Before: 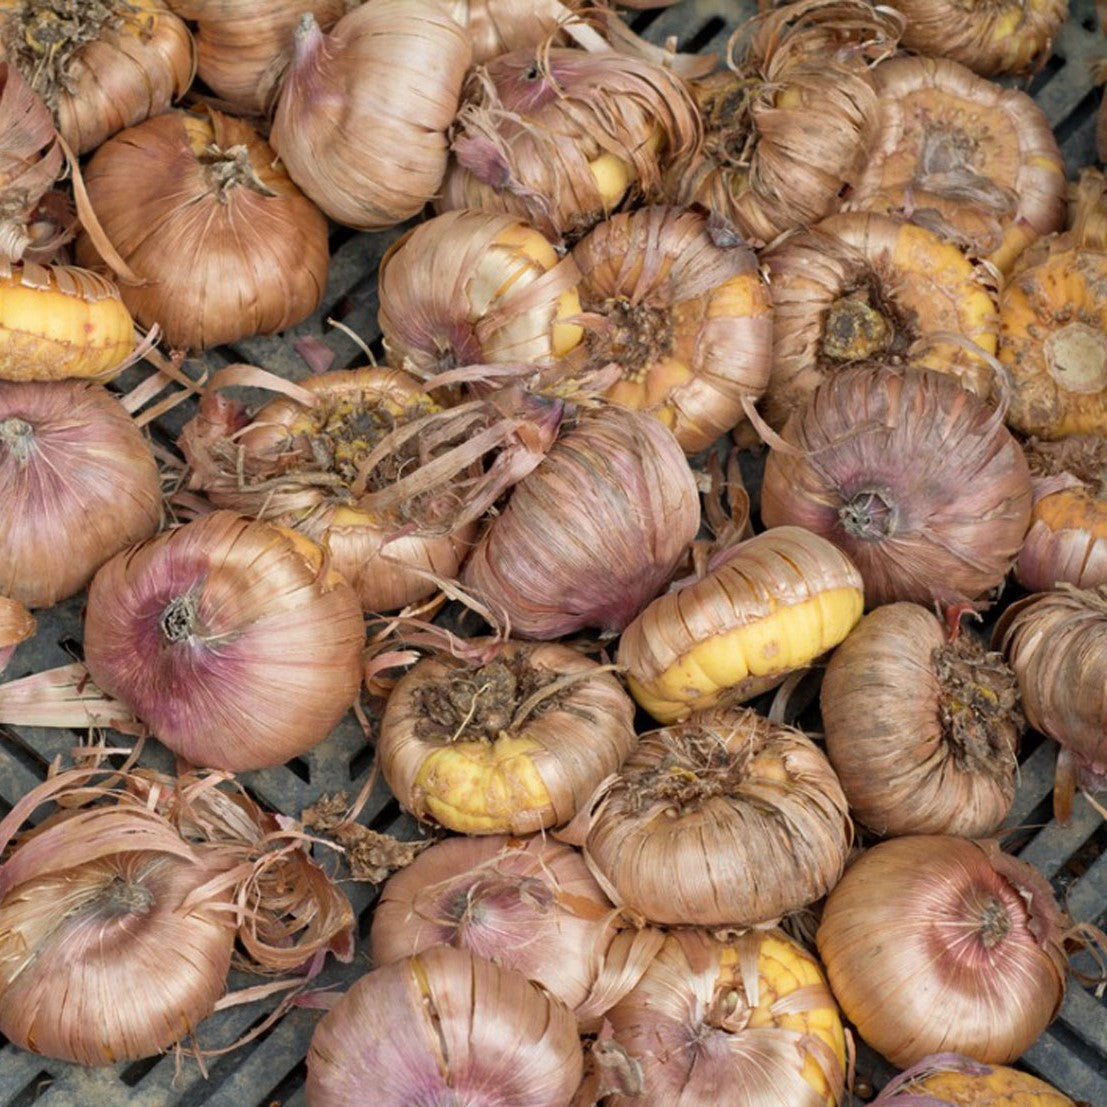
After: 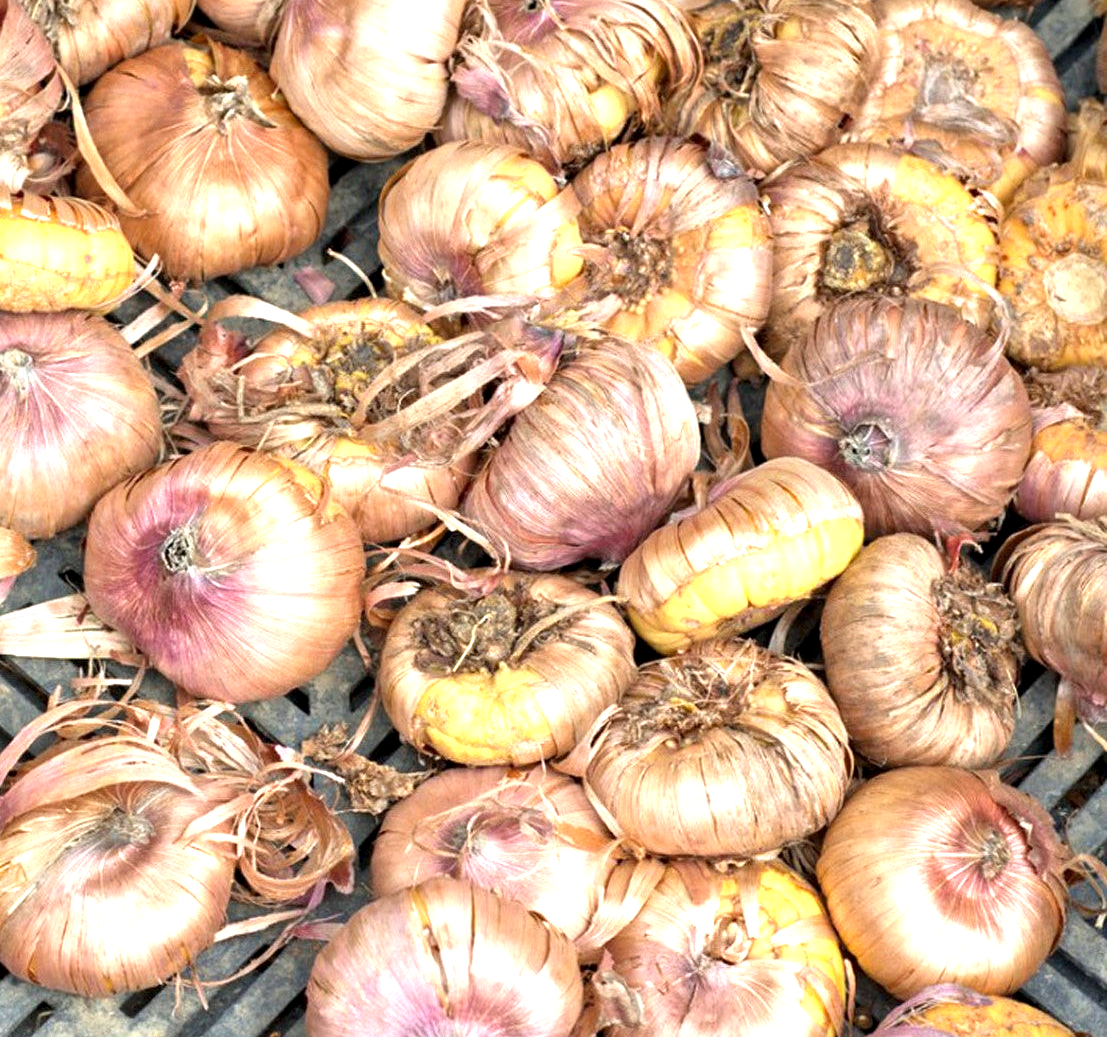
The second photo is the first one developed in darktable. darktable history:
crop and rotate: top 6.25%
contrast equalizer: octaves 7, y [[0.6 ×6], [0.55 ×6], [0 ×6], [0 ×6], [0 ×6]], mix 0.3
exposure: black level correction 0, exposure 1.2 EV, compensate highlight preservation false
